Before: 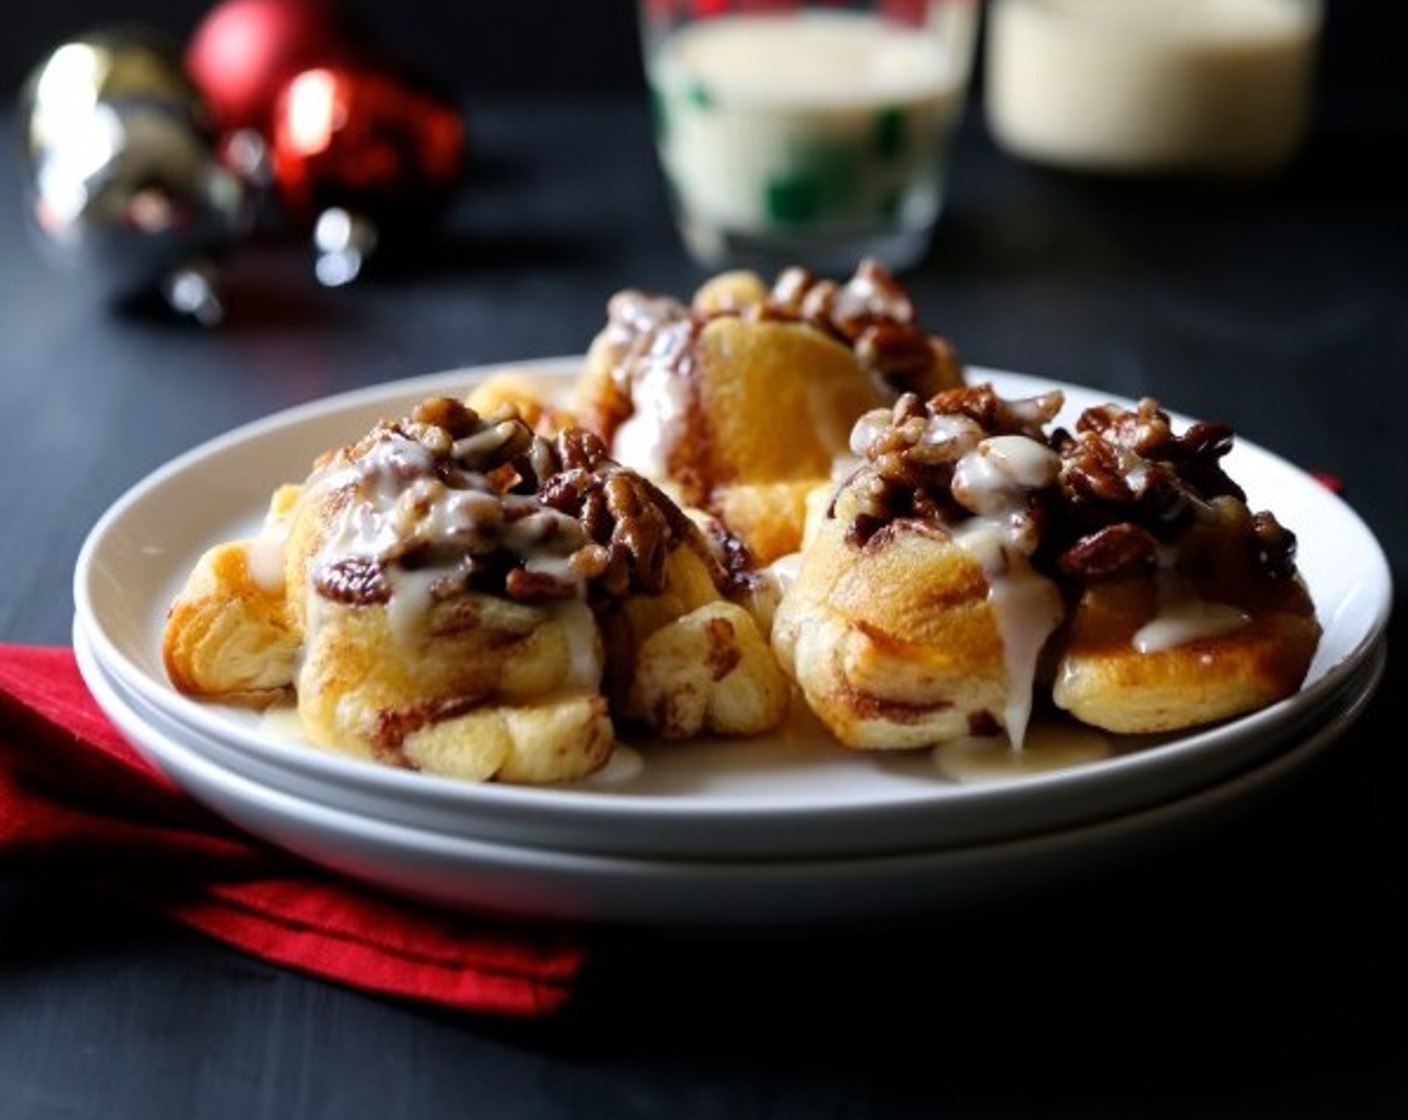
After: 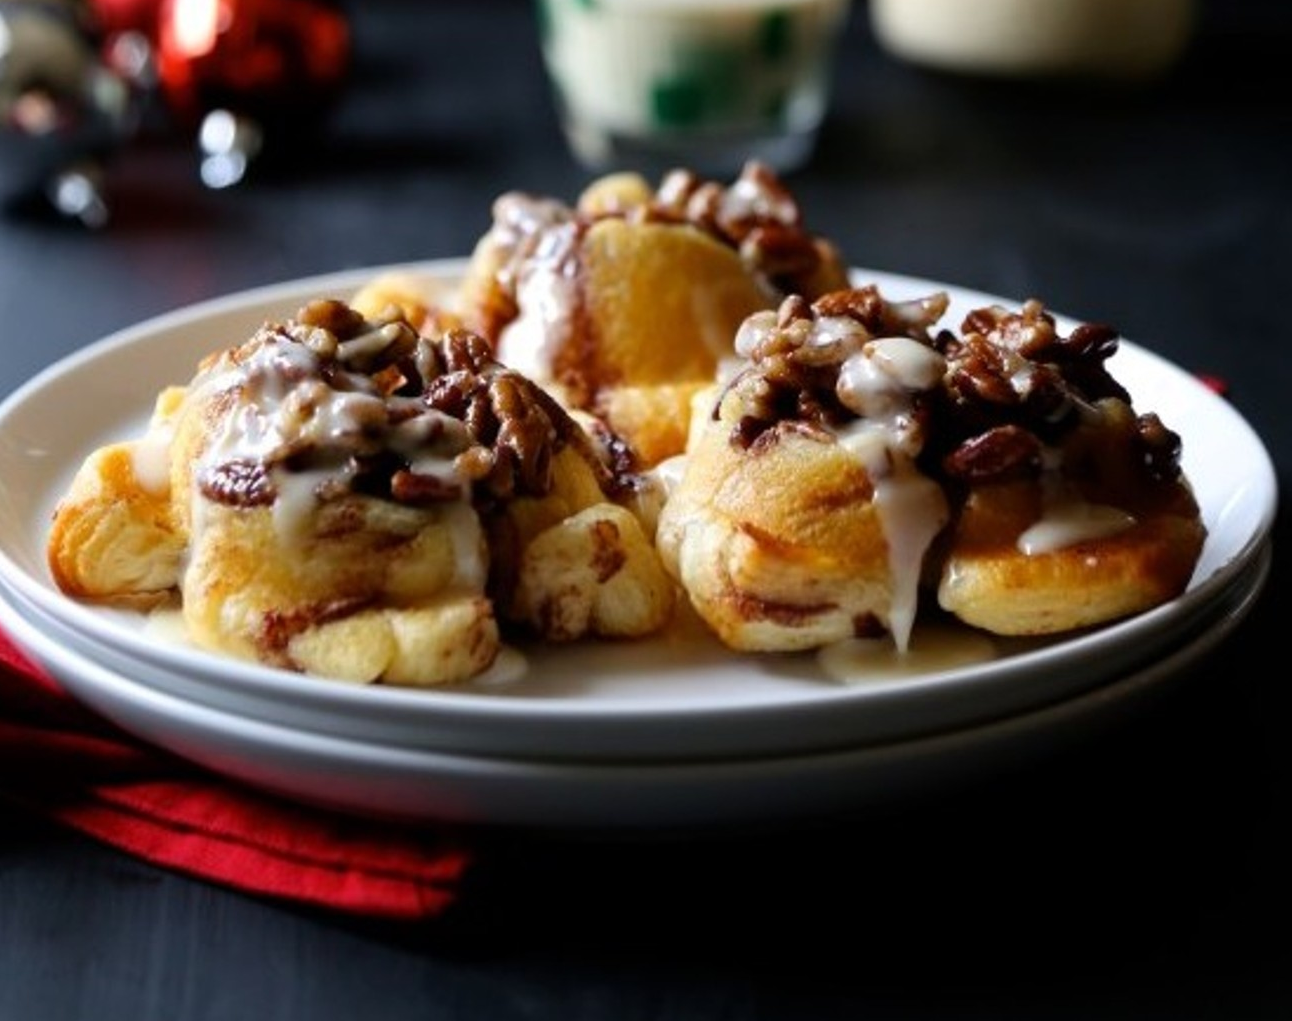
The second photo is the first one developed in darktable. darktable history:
crop and rotate: left 8.191%, top 8.826%
